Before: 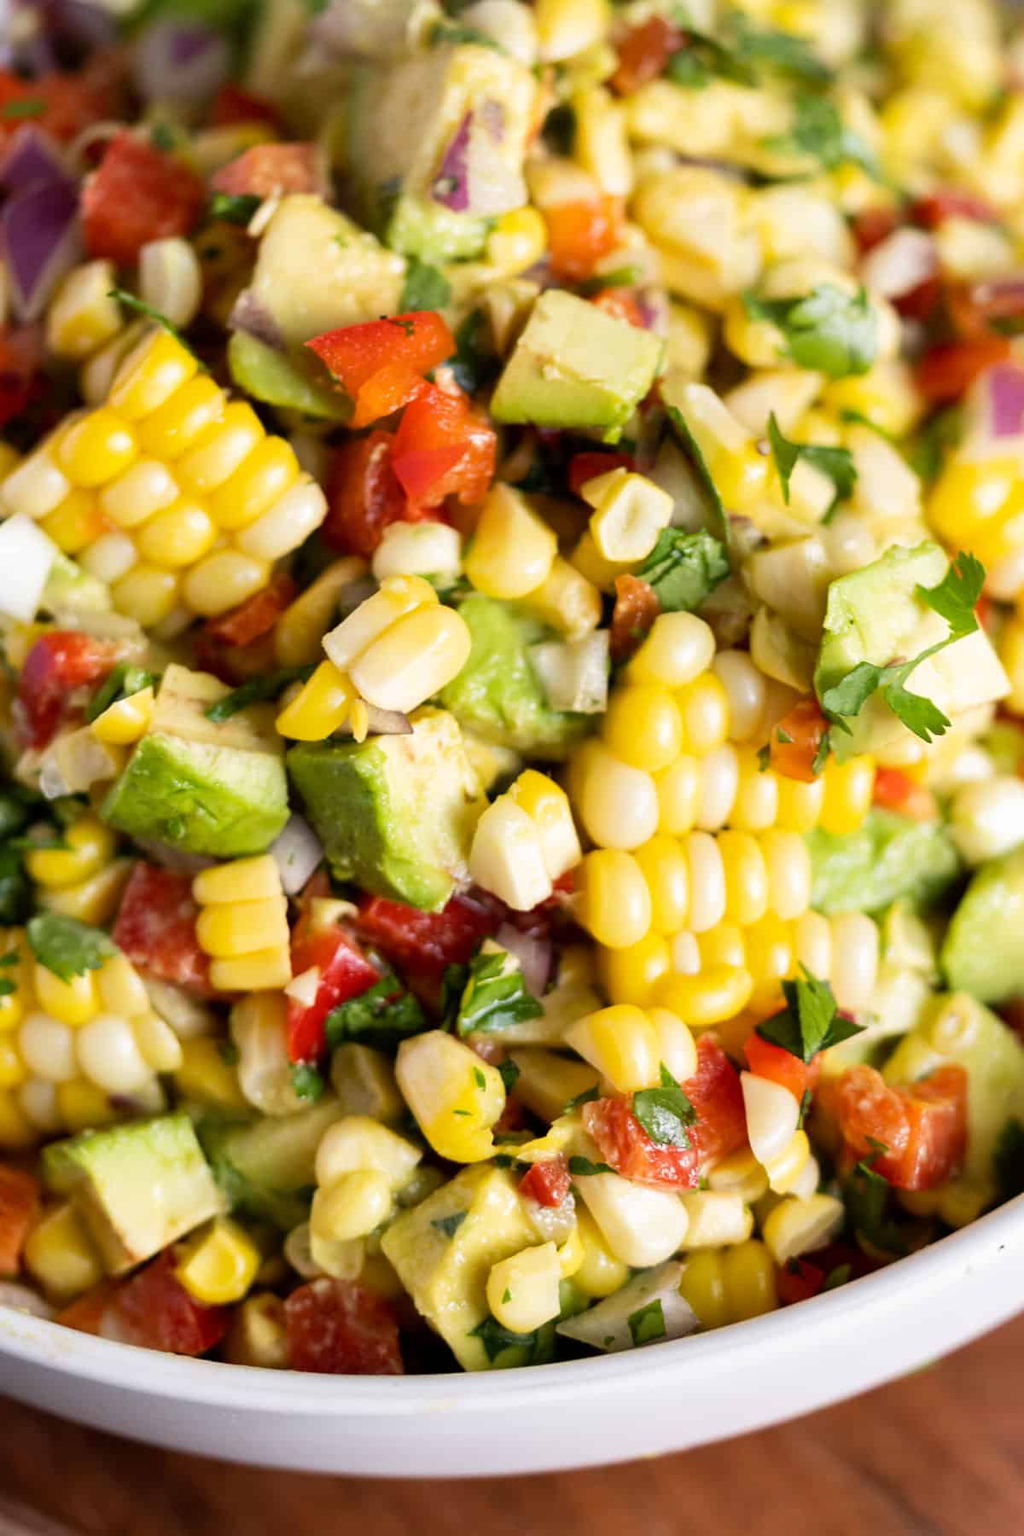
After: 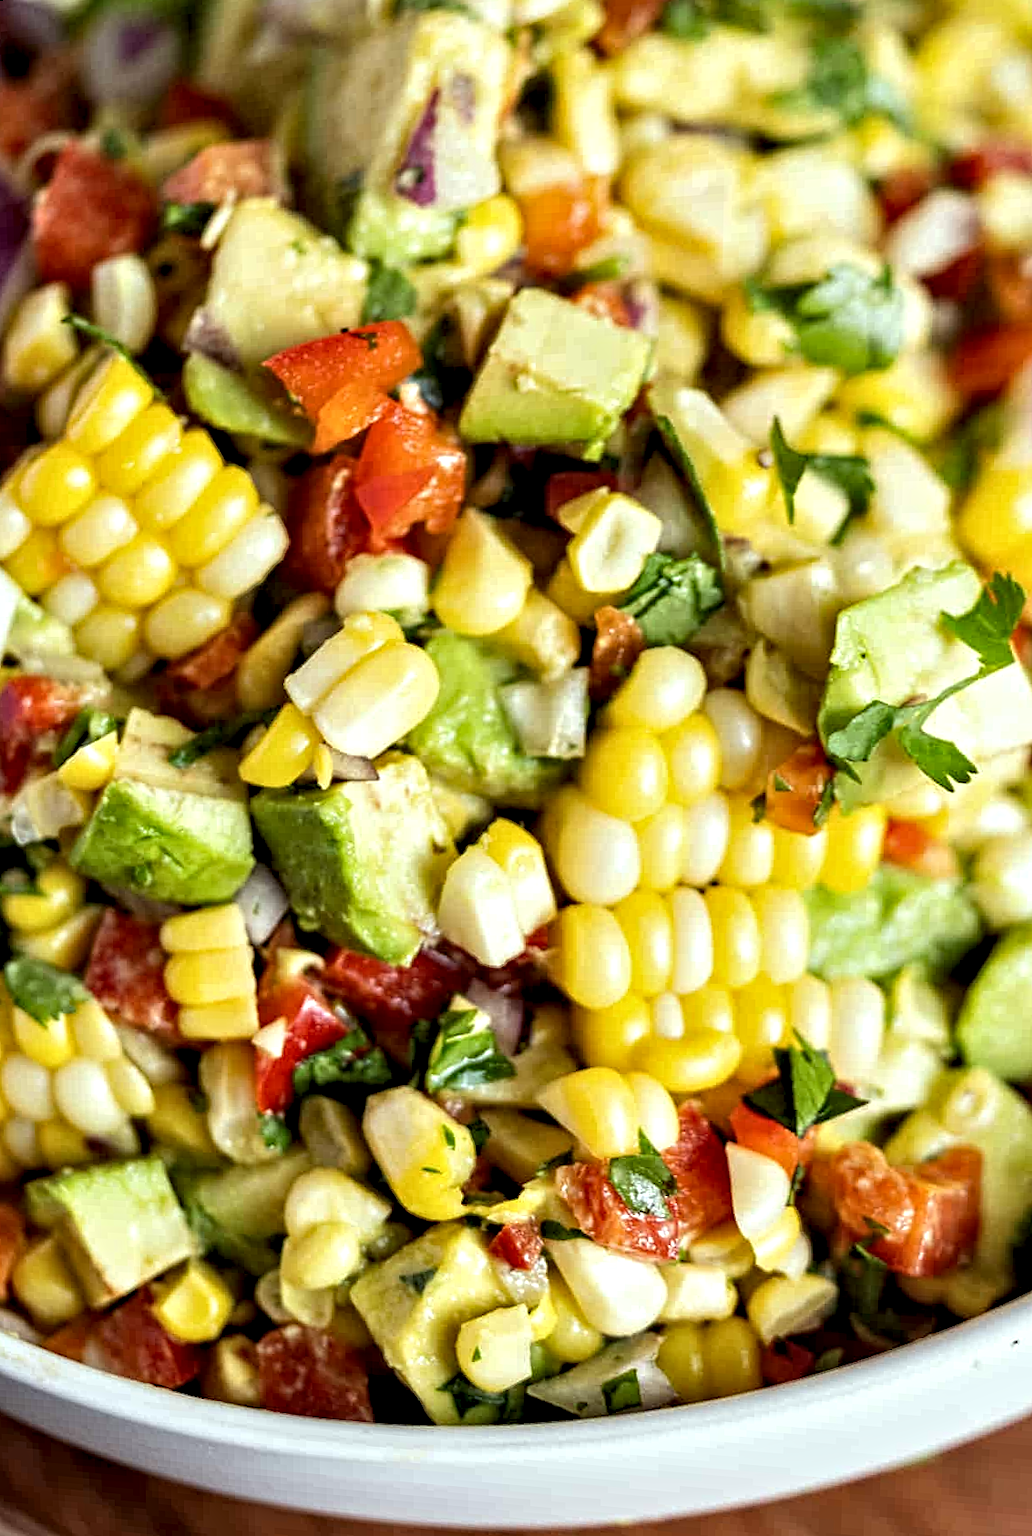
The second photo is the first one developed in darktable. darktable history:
rotate and perspective: rotation 0.062°, lens shift (vertical) 0.115, lens shift (horizontal) -0.133, crop left 0.047, crop right 0.94, crop top 0.061, crop bottom 0.94
contrast equalizer: octaves 7, y [[0.5, 0.542, 0.583, 0.625, 0.667, 0.708], [0.5 ×6], [0.5 ×6], [0 ×6], [0 ×6]]
color correction: highlights a* -6.69, highlights b* 0.49
local contrast: highlights 100%, shadows 100%, detail 120%, midtone range 0.2
white balance: emerald 1
